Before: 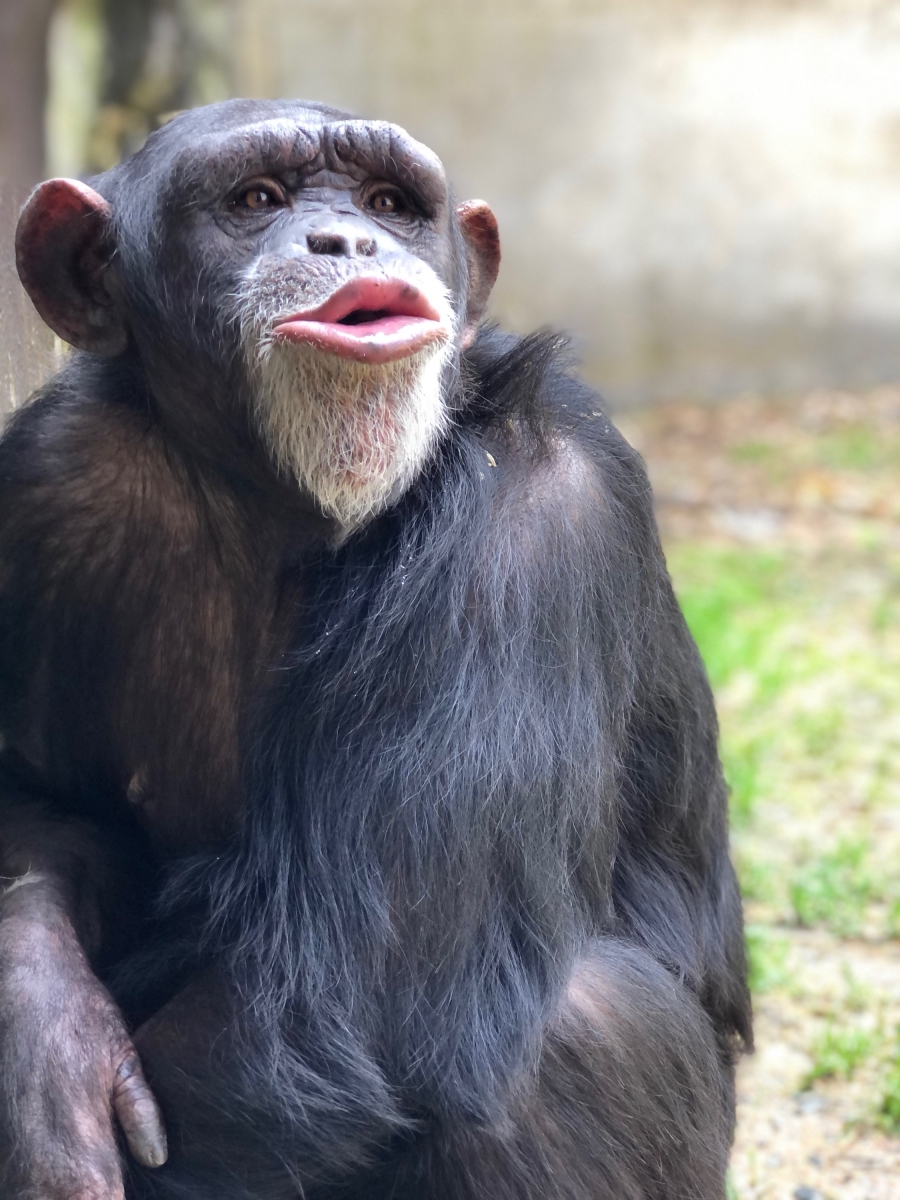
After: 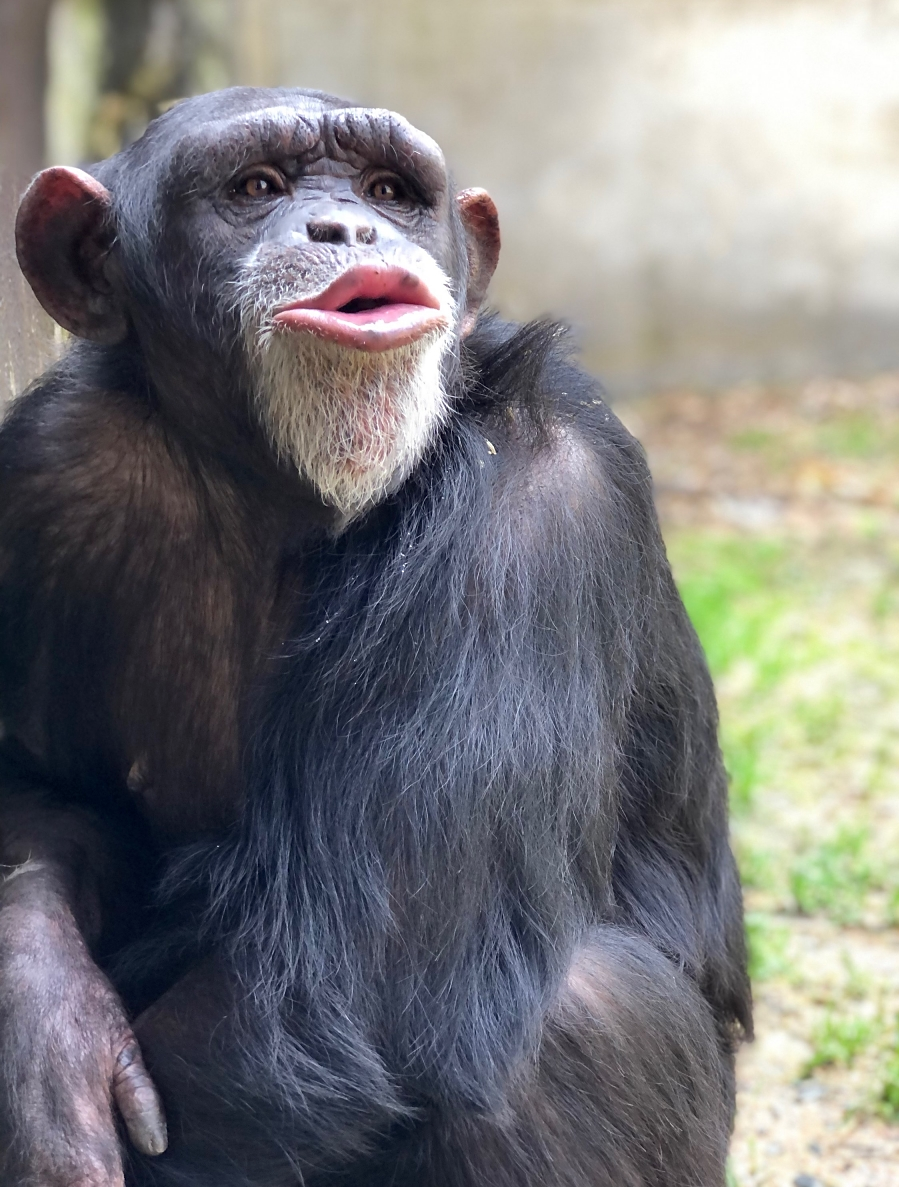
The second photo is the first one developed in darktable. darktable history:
crop: top 1.049%, right 0.001%
sharpen: radius 1.559, amount 0.373, threshold 1.271
exposure: black level correction 0.002, compensate highlight preservation false
